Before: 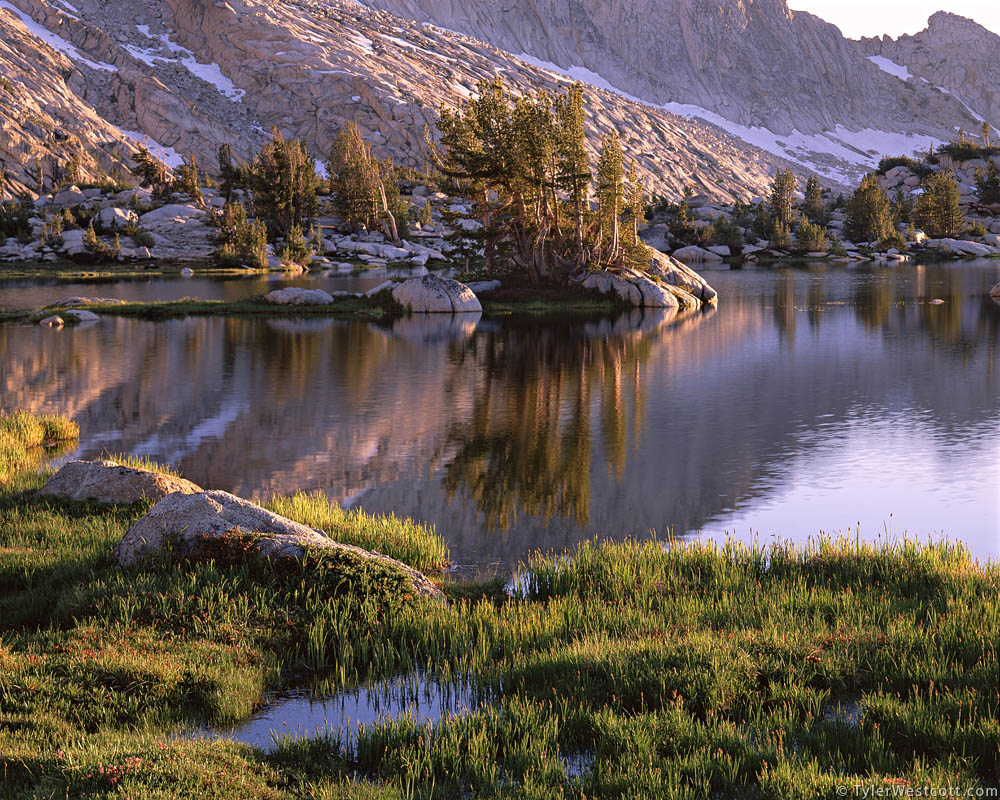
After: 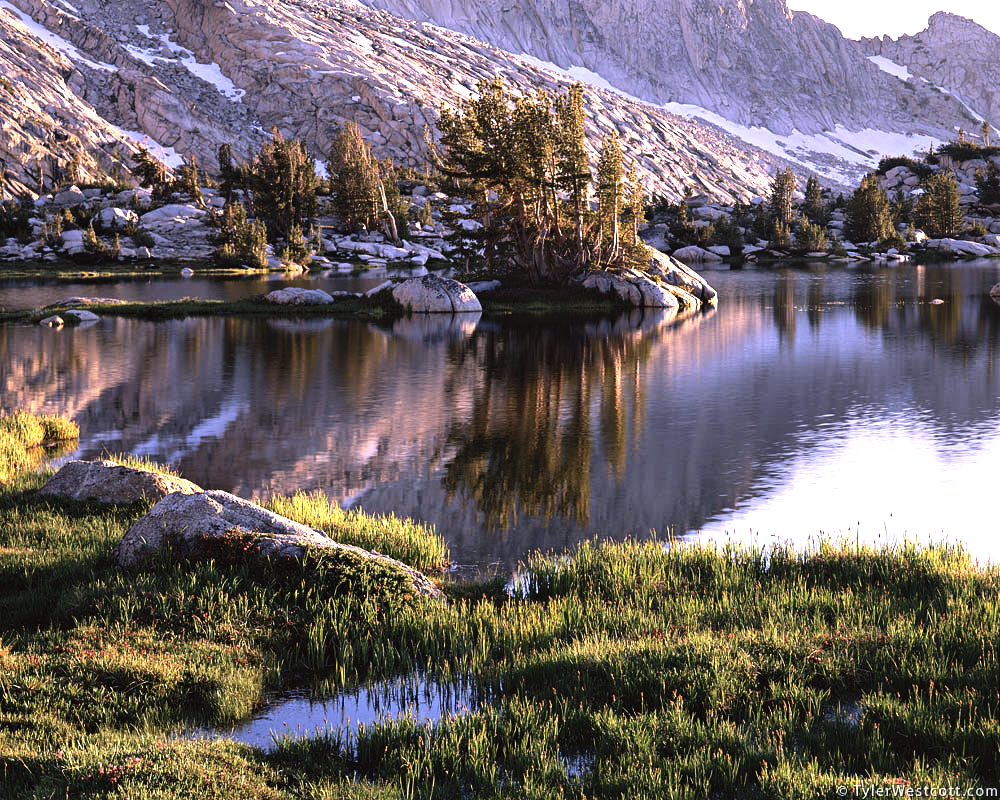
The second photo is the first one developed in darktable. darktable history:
color calibration: illuminant as shot in camera, x 0.358, y 0.373, temperature 4628.91 K
tone equalizer: -8 EV -1.09 EV, -7 EV -0.973 EV, -6 EV -0.87 EV, -5 EV -0.574 EV, -3 EV 0.602 EV, -2 EV 0.851 EV, -1 EV 0.991 EV, +0 EV 1.06 EV, edges refinement/feathering 500, mask exposure compensation -1.57 EV, preserve details no
exposure: black level correction -0.004, exposure 0.049 EV, compensate exposure bias true, compensate highlight preservation false
